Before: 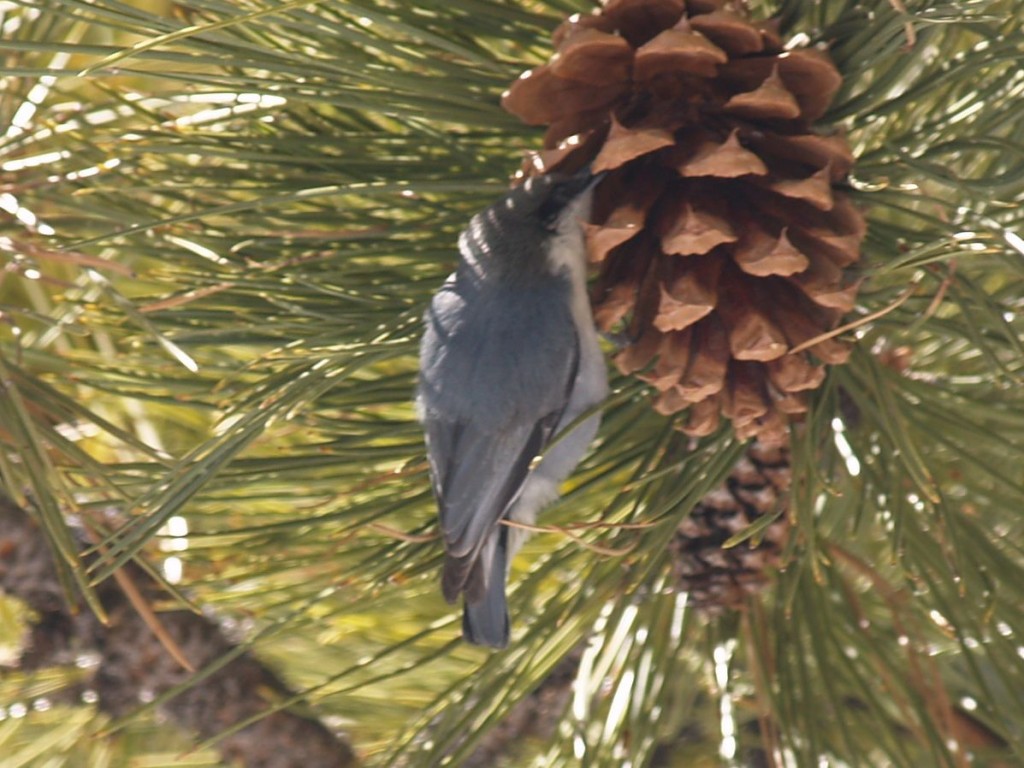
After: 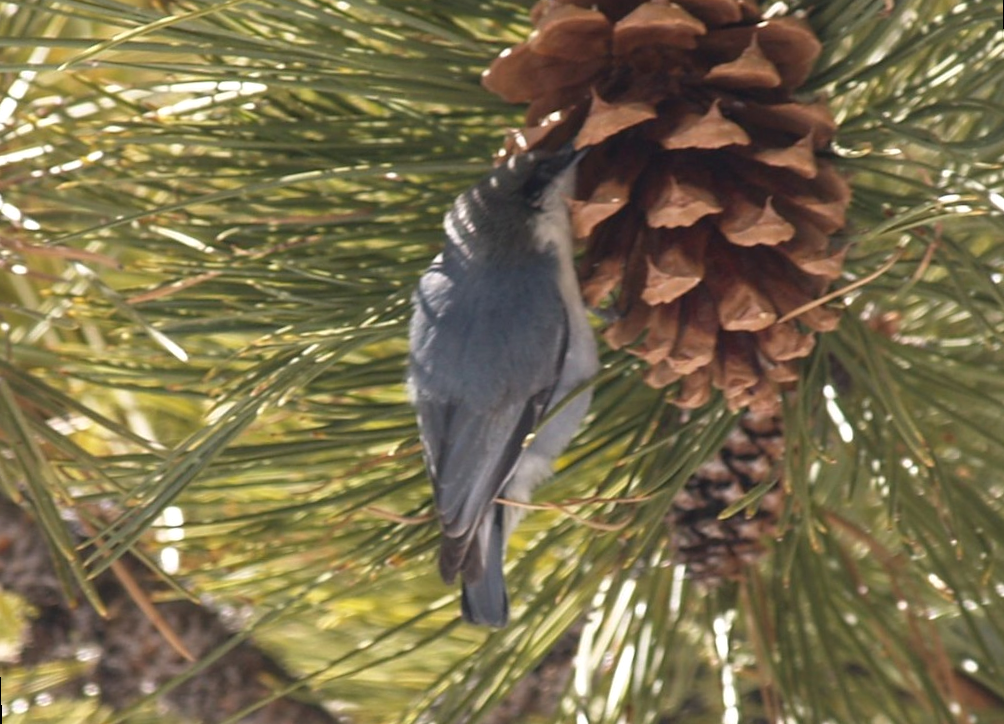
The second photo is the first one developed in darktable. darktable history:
rotate and perspective: rotation -2°, crop left 0.022, crop right 0.978, crop top 0.049, crop bottom 0.951
local contrast: highlights 100%, shadows 100%, detail 120%, midtone range 0.2
exposure: compensate highlight preservation false
